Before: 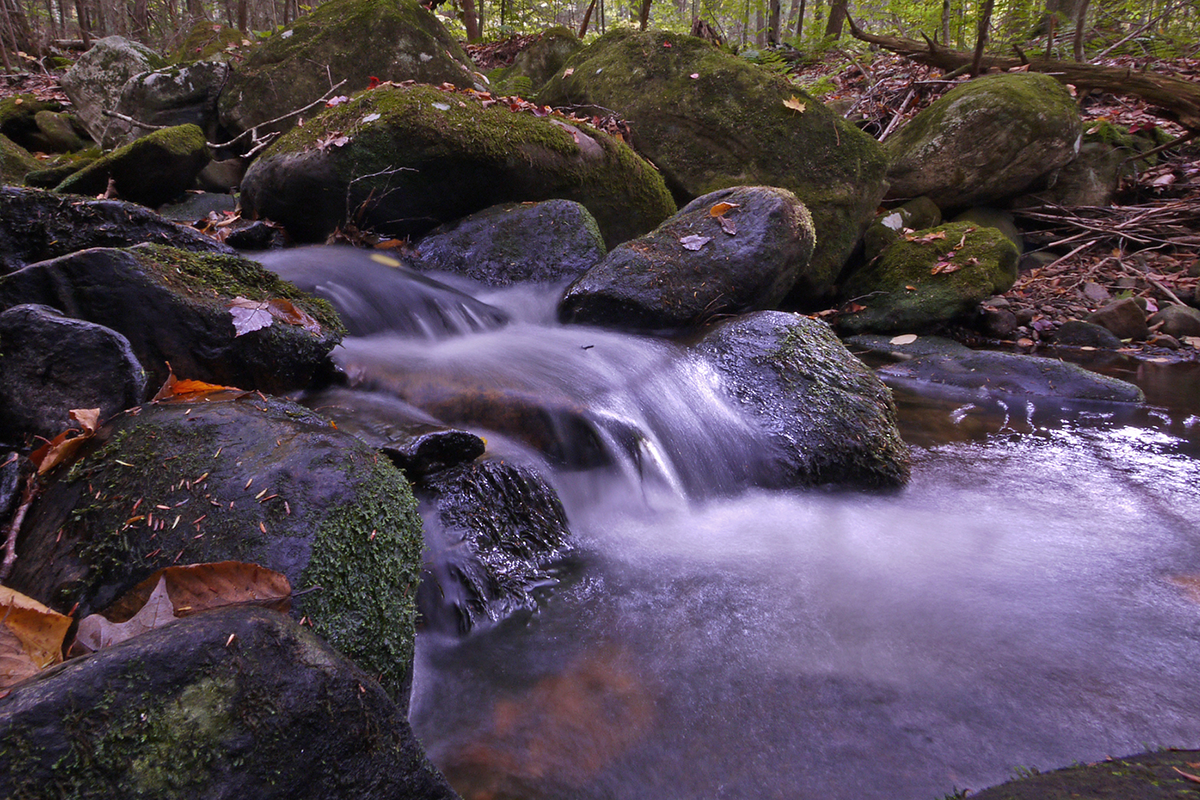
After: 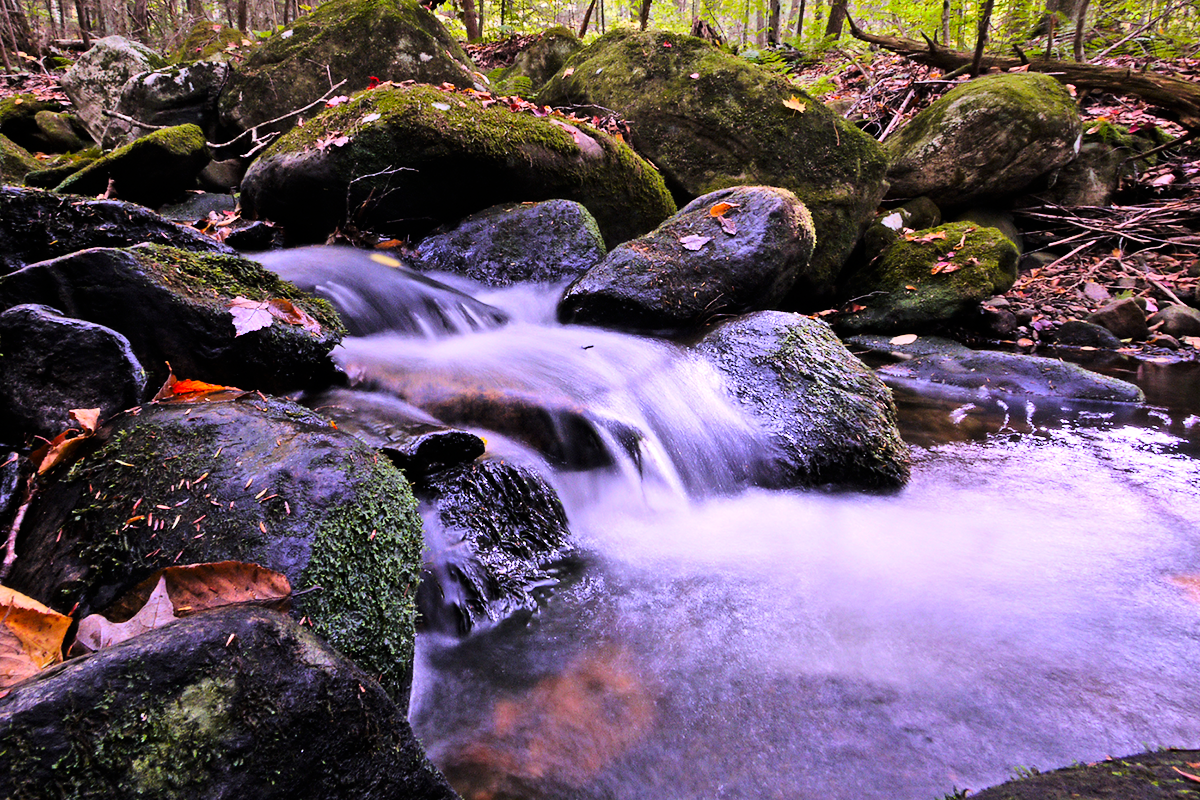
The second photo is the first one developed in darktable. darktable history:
contrast brightness saturation: saturation 0.18
tone curve: curves: ch0 [(0, 0) (0.004, 0) (0.133, 0.071) (0.325, 0.456) (0.832, 0.957) (1, 1)], color space Lab, linked channels, preserve colors none
